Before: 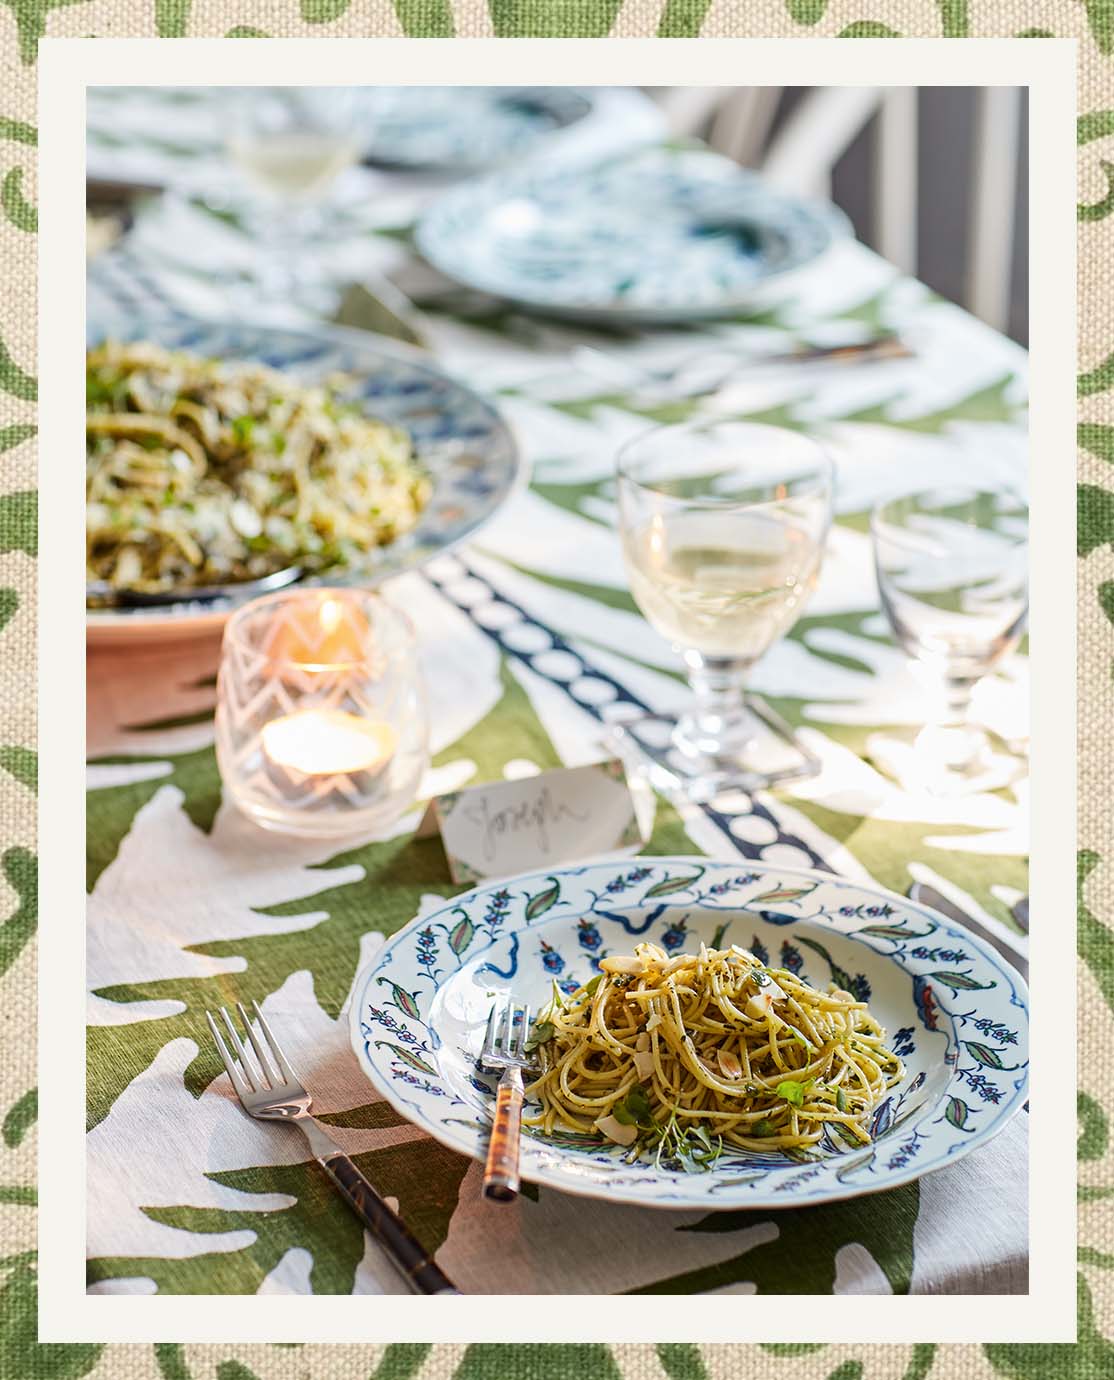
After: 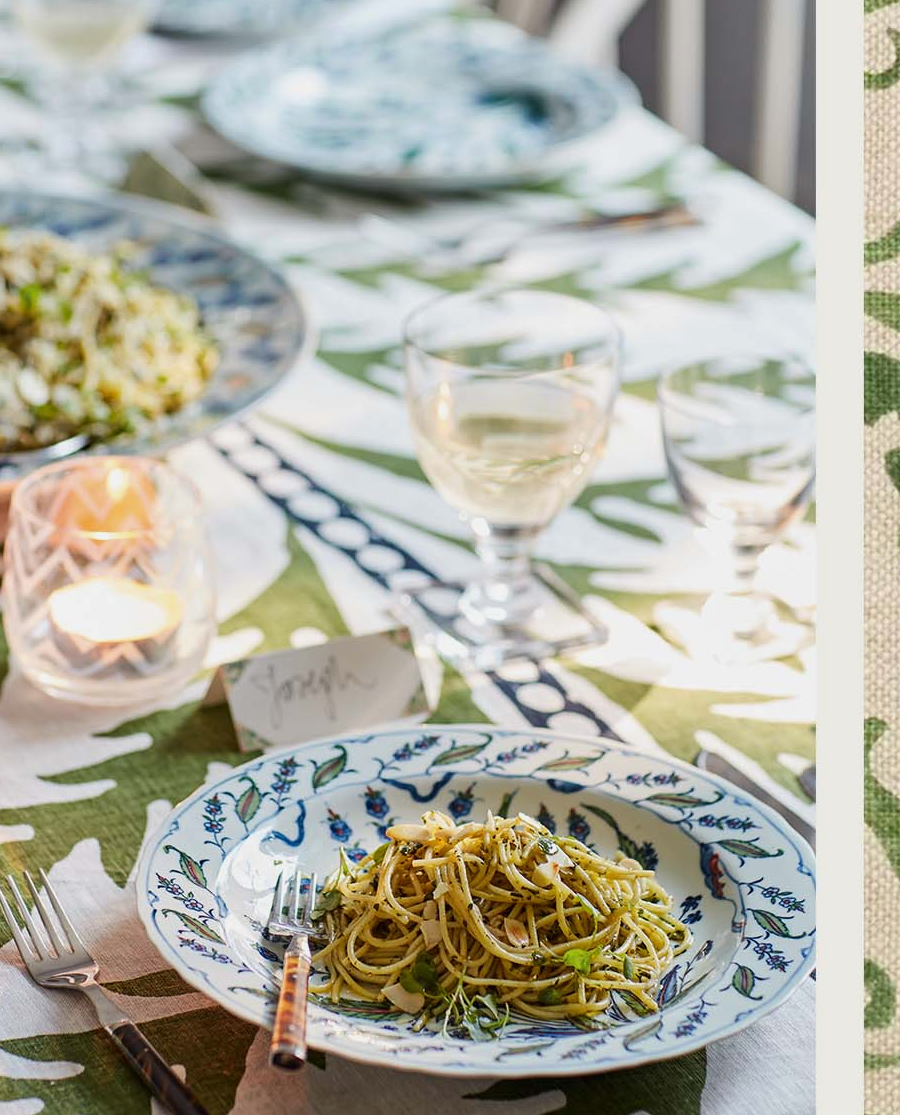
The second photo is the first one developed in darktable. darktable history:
crop: left 19.159%, top 9.58%, bottom 9.58%
exposure: exposure -0.157 EV, compensate highlight preservation false
